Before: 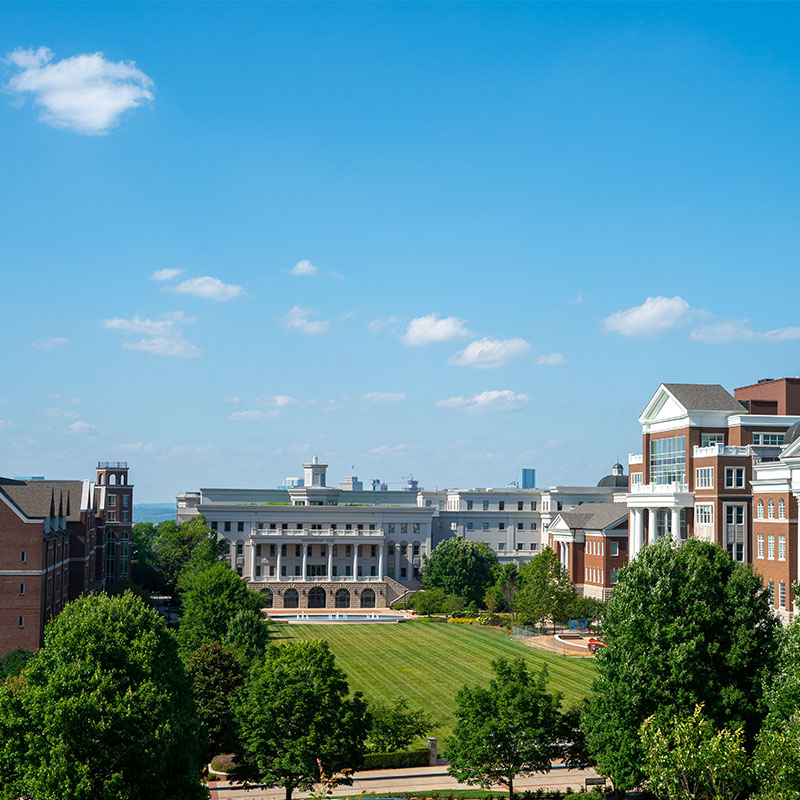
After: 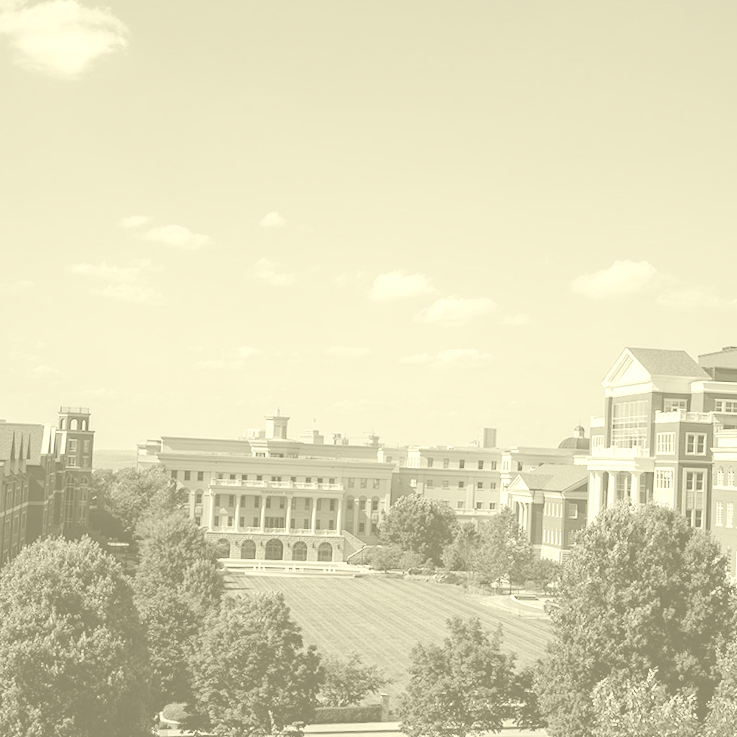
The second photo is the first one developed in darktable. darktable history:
color balance rgb: perceptual saturation grading › global saturation 25%, perceptual brilliance grading › mid-tones 10%, perceptual brilliance grading › shadows 15%, global vibrance 20%
colorize: hue 43.2°, saturation 40%, version 1
crop and rotate: angle -1.96°, left 3.097%, top 4.154%, right 1.586%, bottom 0.529%
